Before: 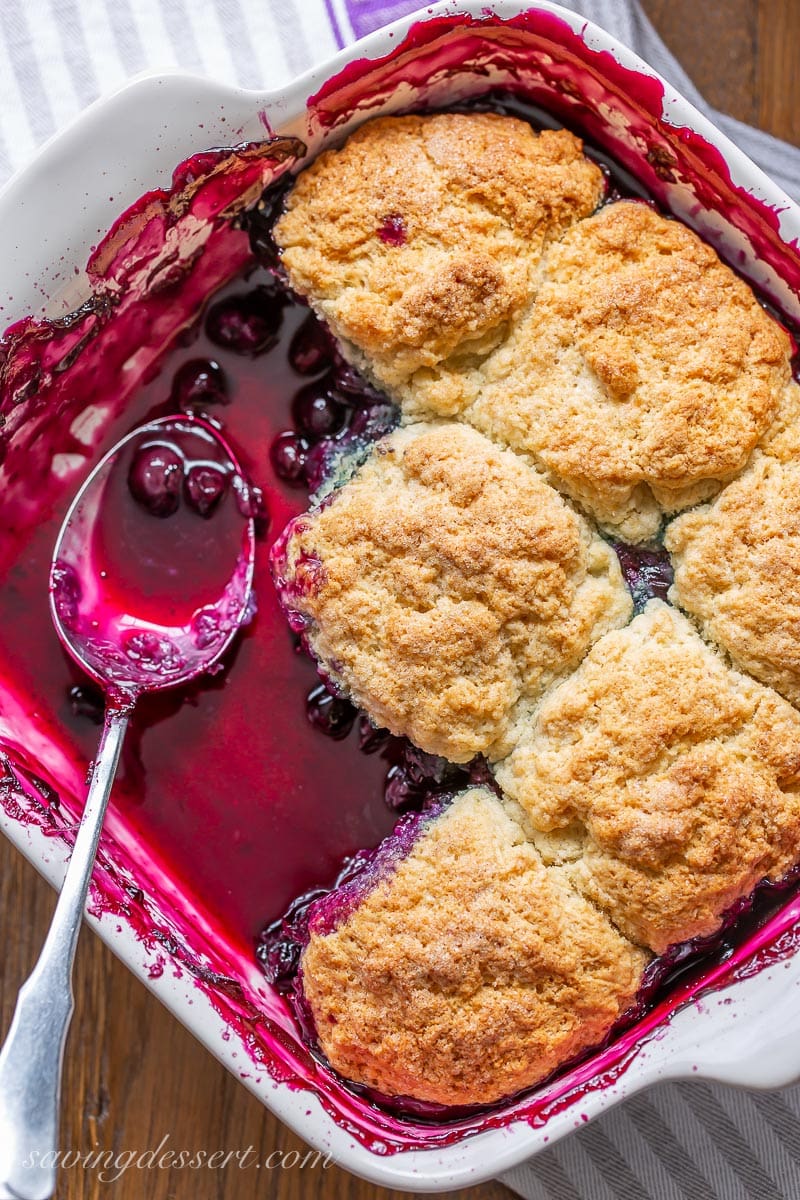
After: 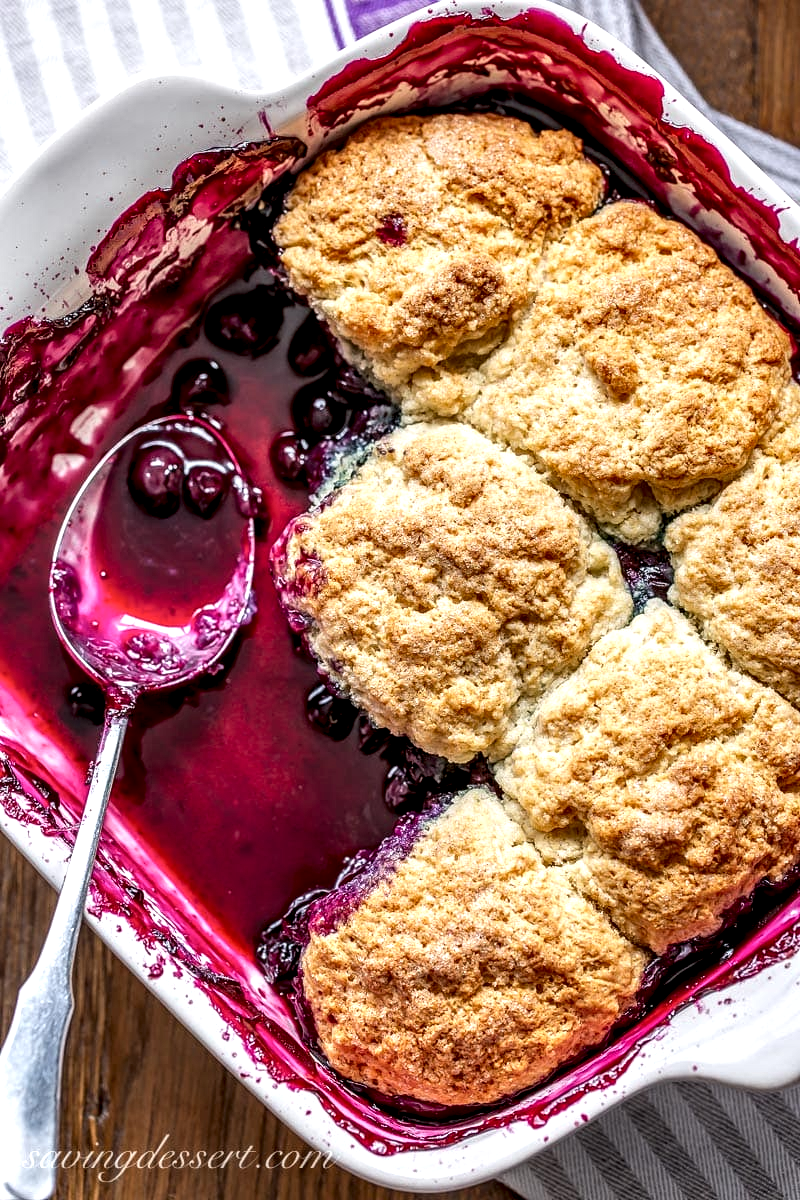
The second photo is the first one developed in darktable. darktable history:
local contrast: highlights 81%, shadows 58%, detail 174%, midtone range 0.601
